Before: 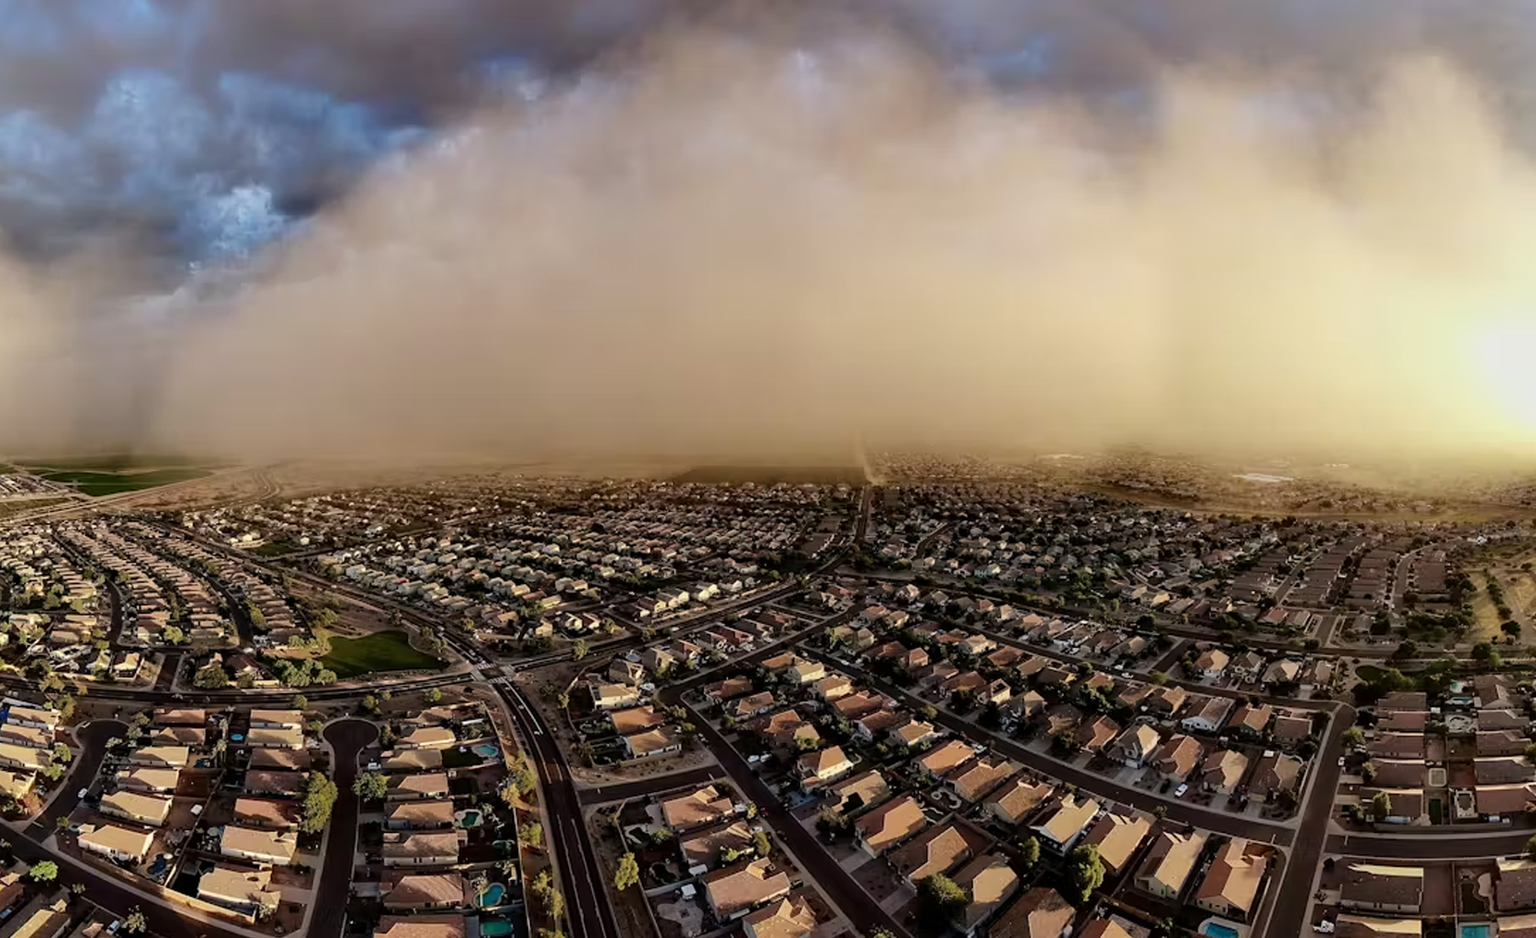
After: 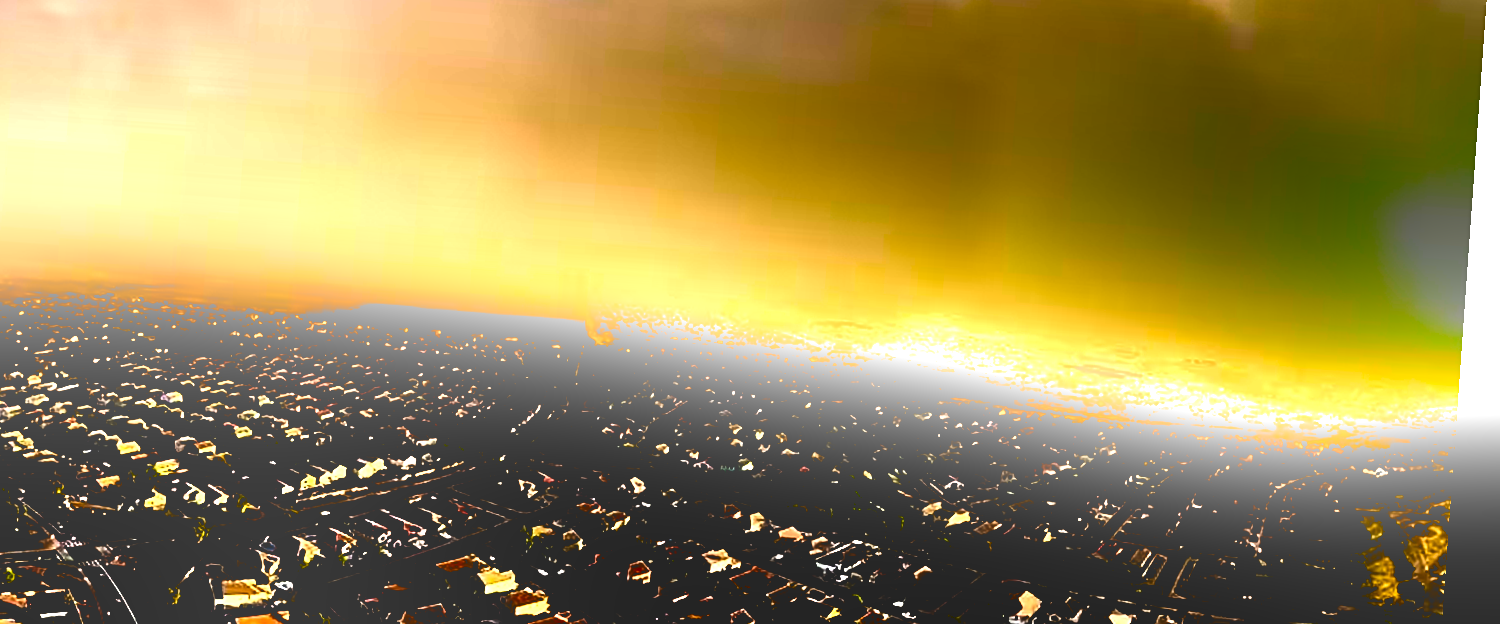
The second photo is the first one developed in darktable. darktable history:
exposure: exposure 0.02 EV, compensate highlight preservation false
crop and rotate: left 27.938%, top 27.046%, bottom 27.046%
levels: levels [0.012, 0.367, 0.697]
tone equalizer: on, module defaults
sharpen: amount 0.2
contrast brightness saturation: contrast 0.77, brightness -1, saturation 1
rotate and perspective: rotation 4.1°, automatic cropping off
bloom: size 25%, threshold 5%, strength 90%
